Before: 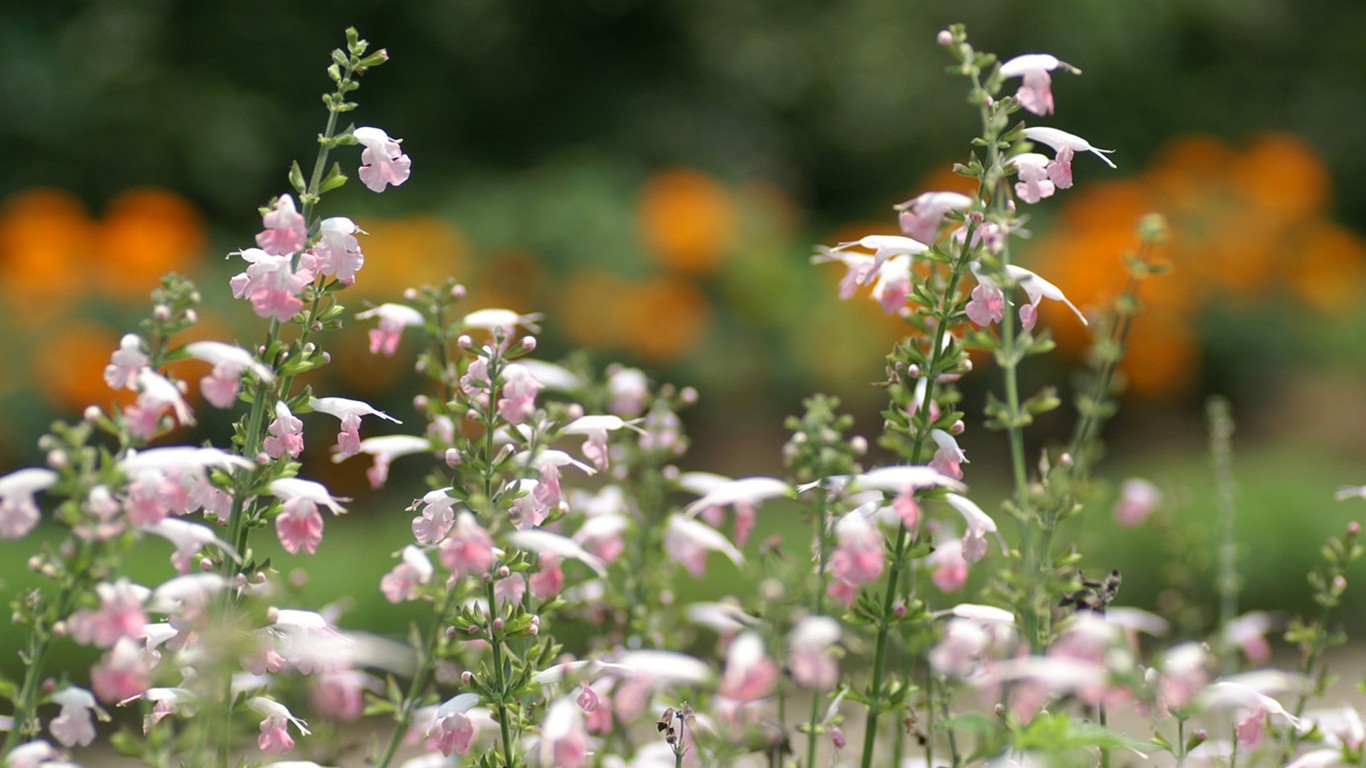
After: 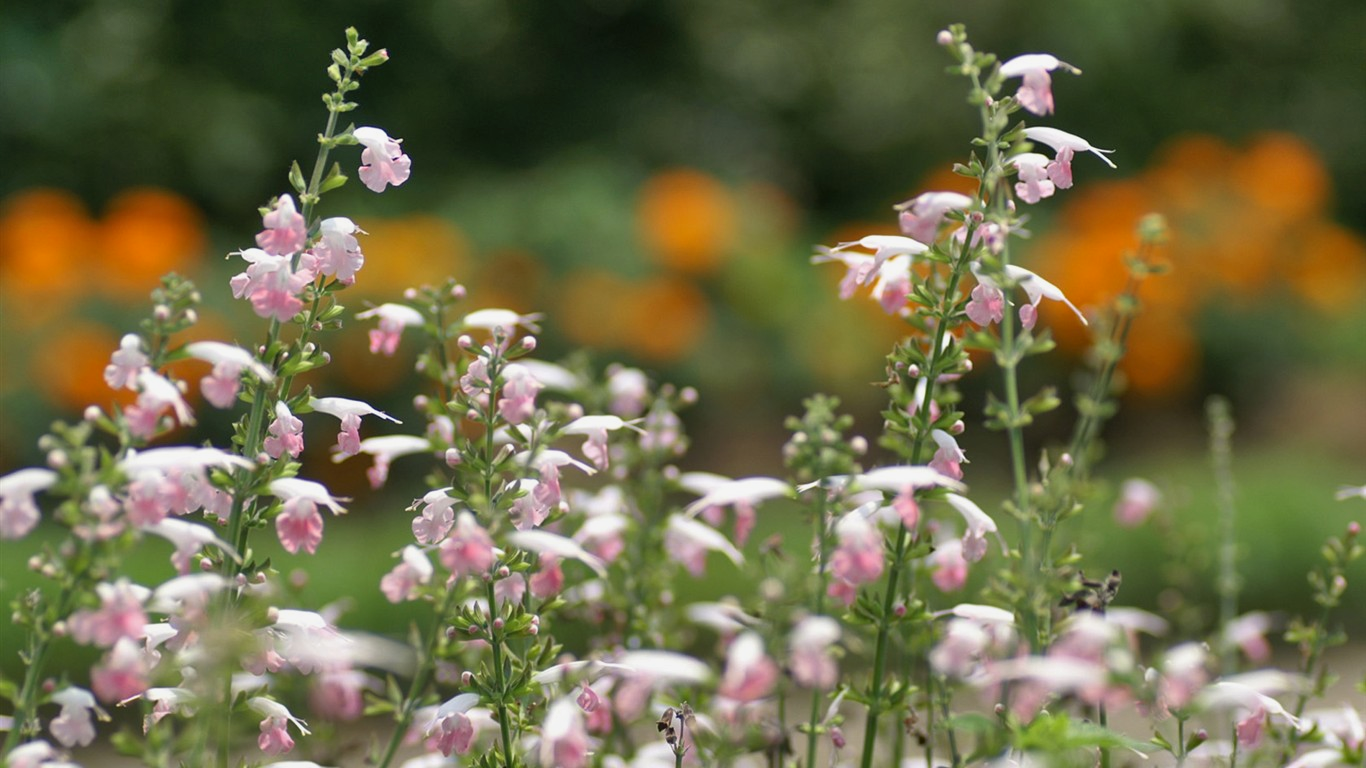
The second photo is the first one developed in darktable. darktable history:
shadows and highlights: white point adjustment -3.55, highlights -63.71, soften with gaussian
tone equalizer: smoothing diameter 24.88%, edges refinement/feathering 13.42, preserve details guided filter
